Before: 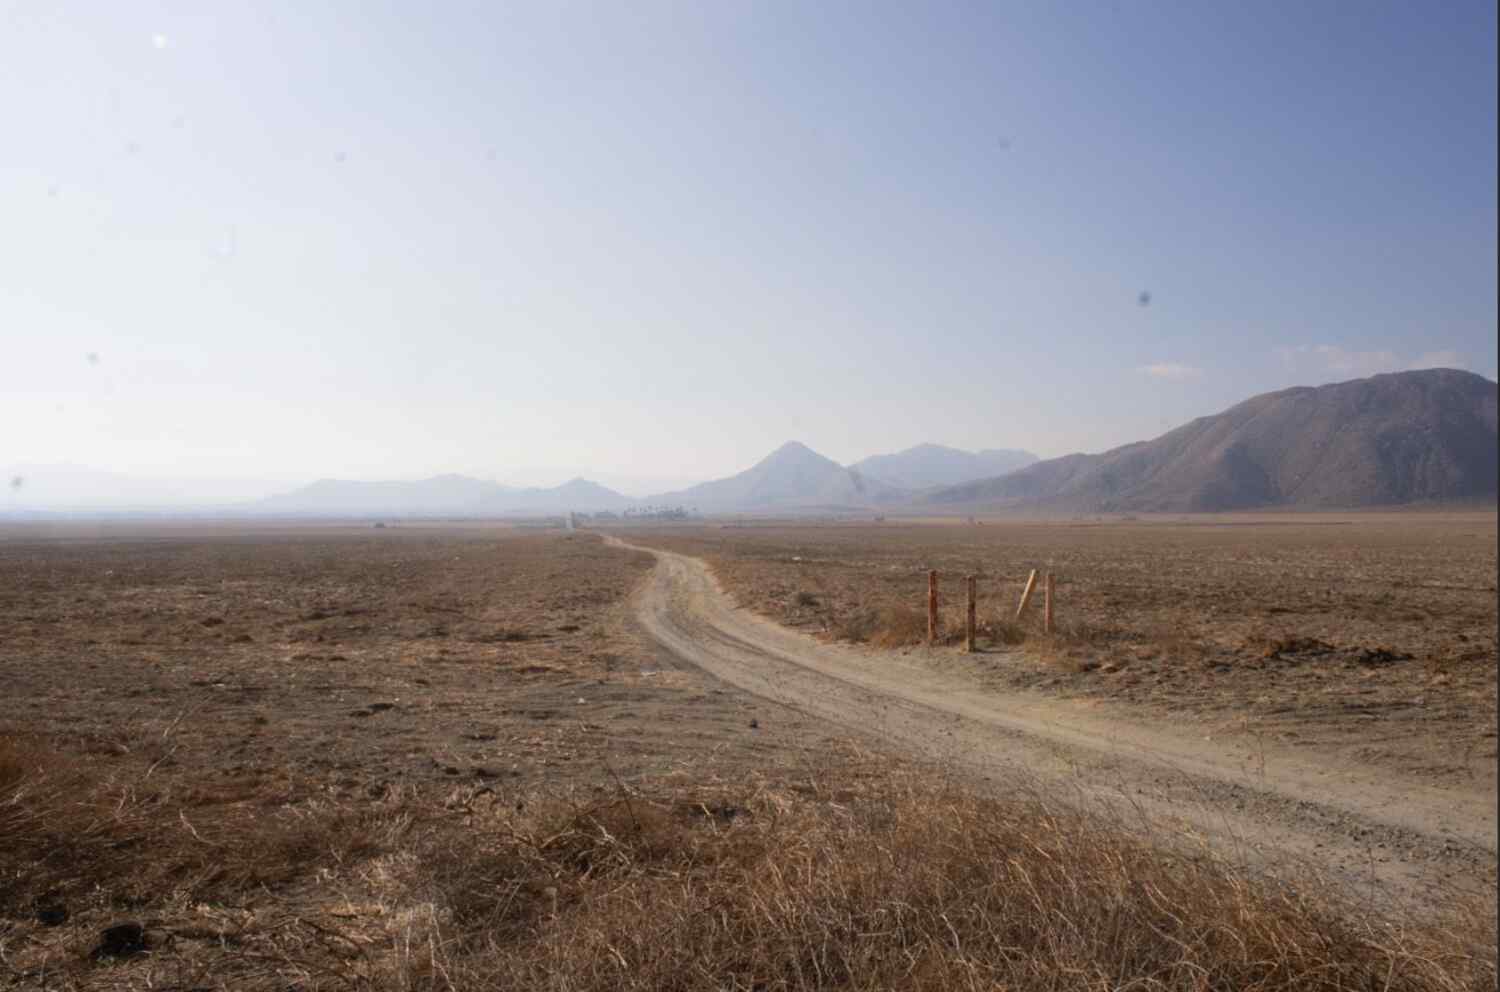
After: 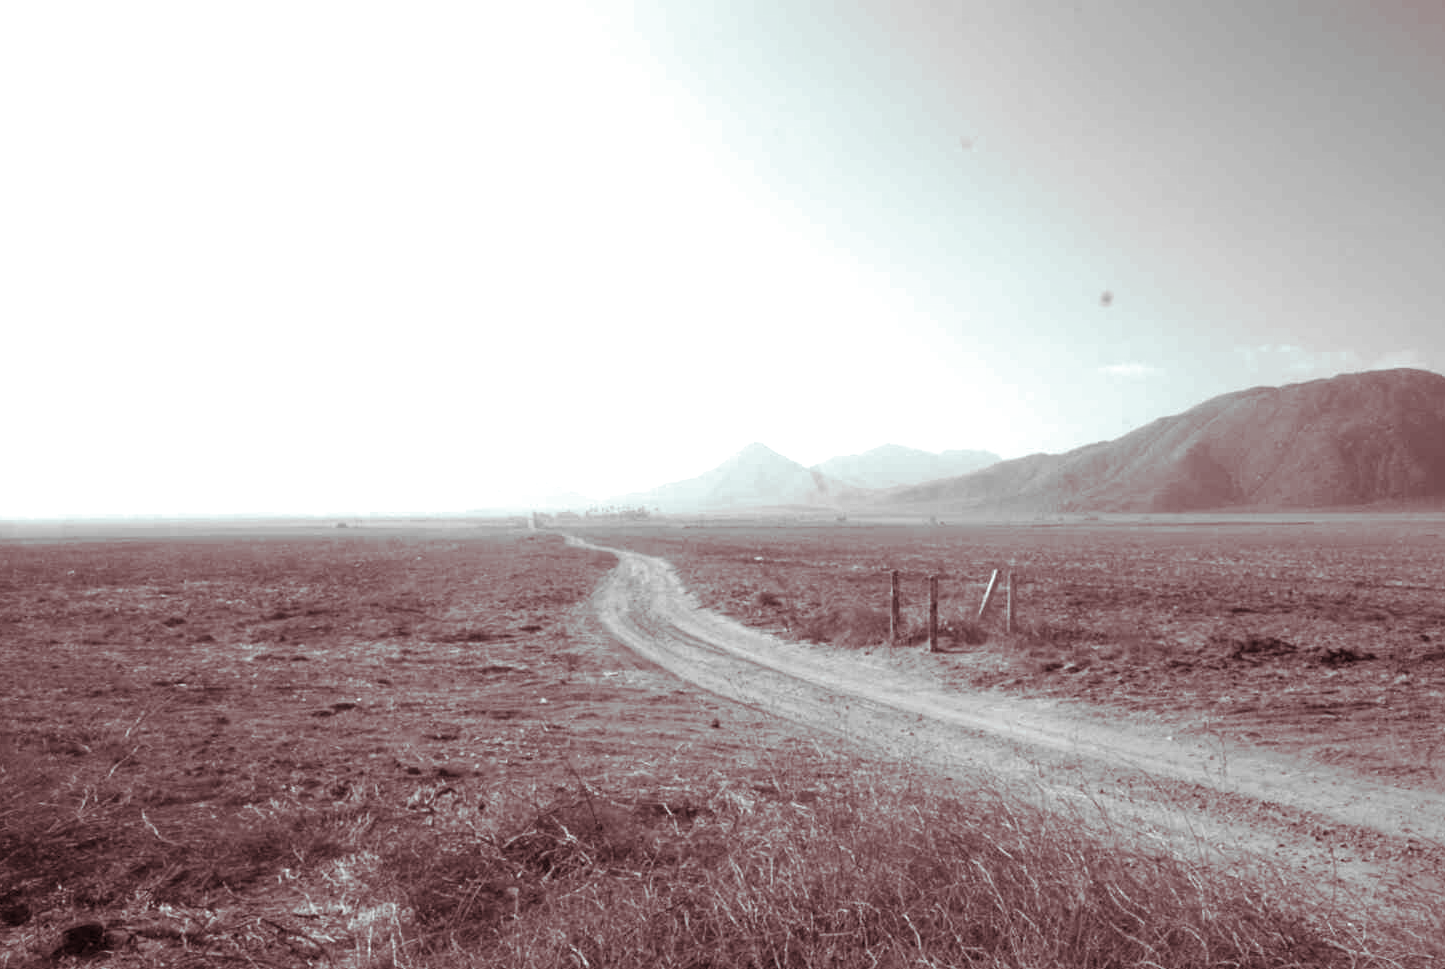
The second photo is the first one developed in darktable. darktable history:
white balance: red 0.954, blue 1.079
crop and rotate: left 2.536%, right 1.107%, bottom 2.246%
split-toning: highlights › hue 180°
exposure: black level correction 0, exposure 0.9 EV, compensate highlight preservation false
tone equalizer: on, module defaults
color calibration: illuminant as shot in camera, x 0.358, y 0.373, temperature 4628.91 K
monochrome: a -3.63, b -0.465
